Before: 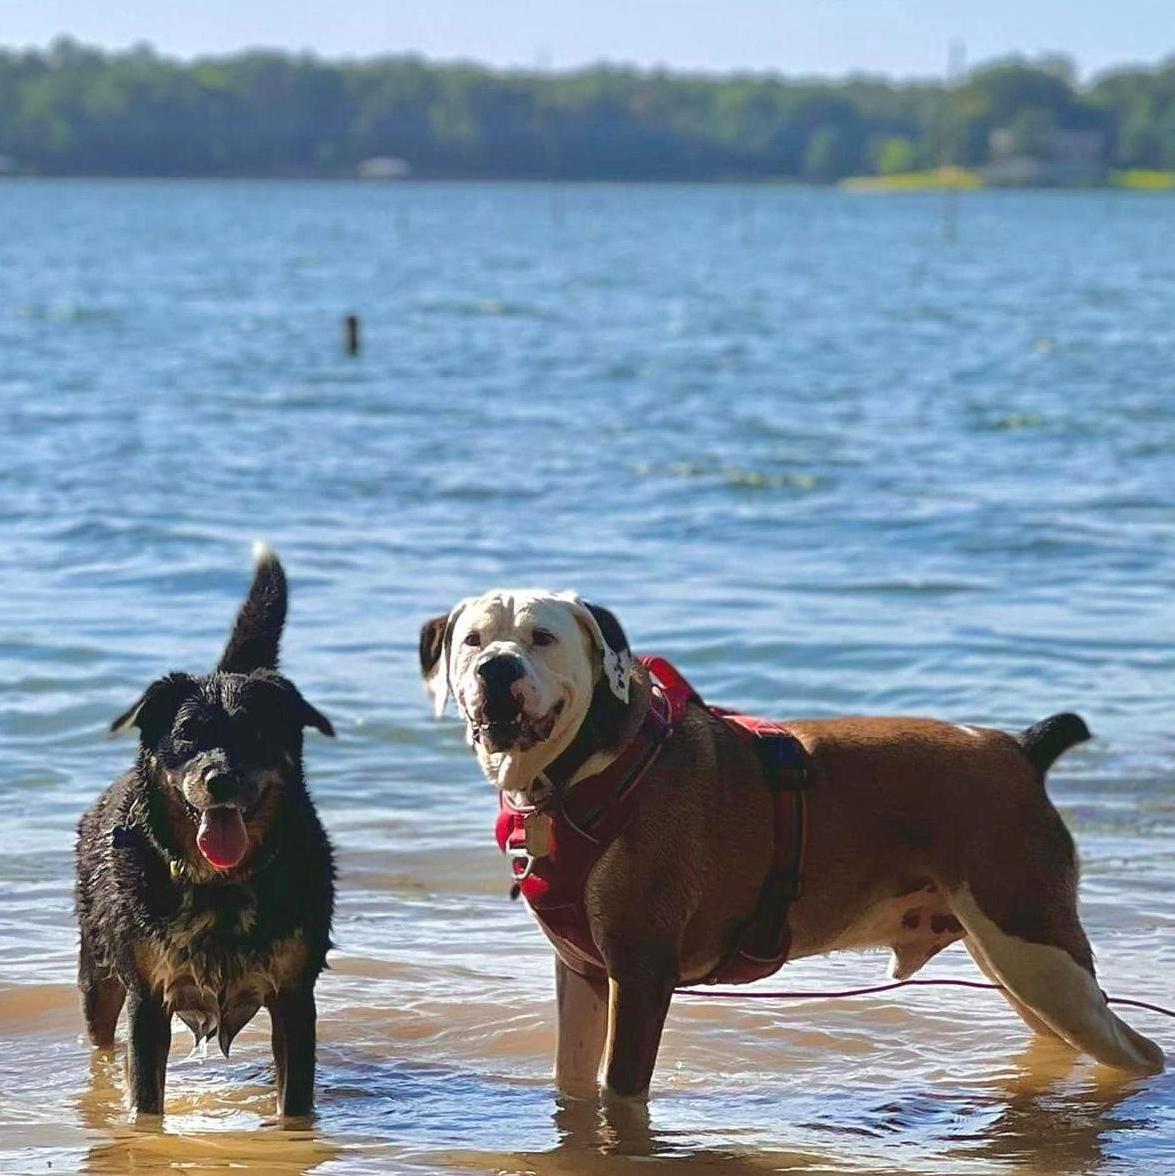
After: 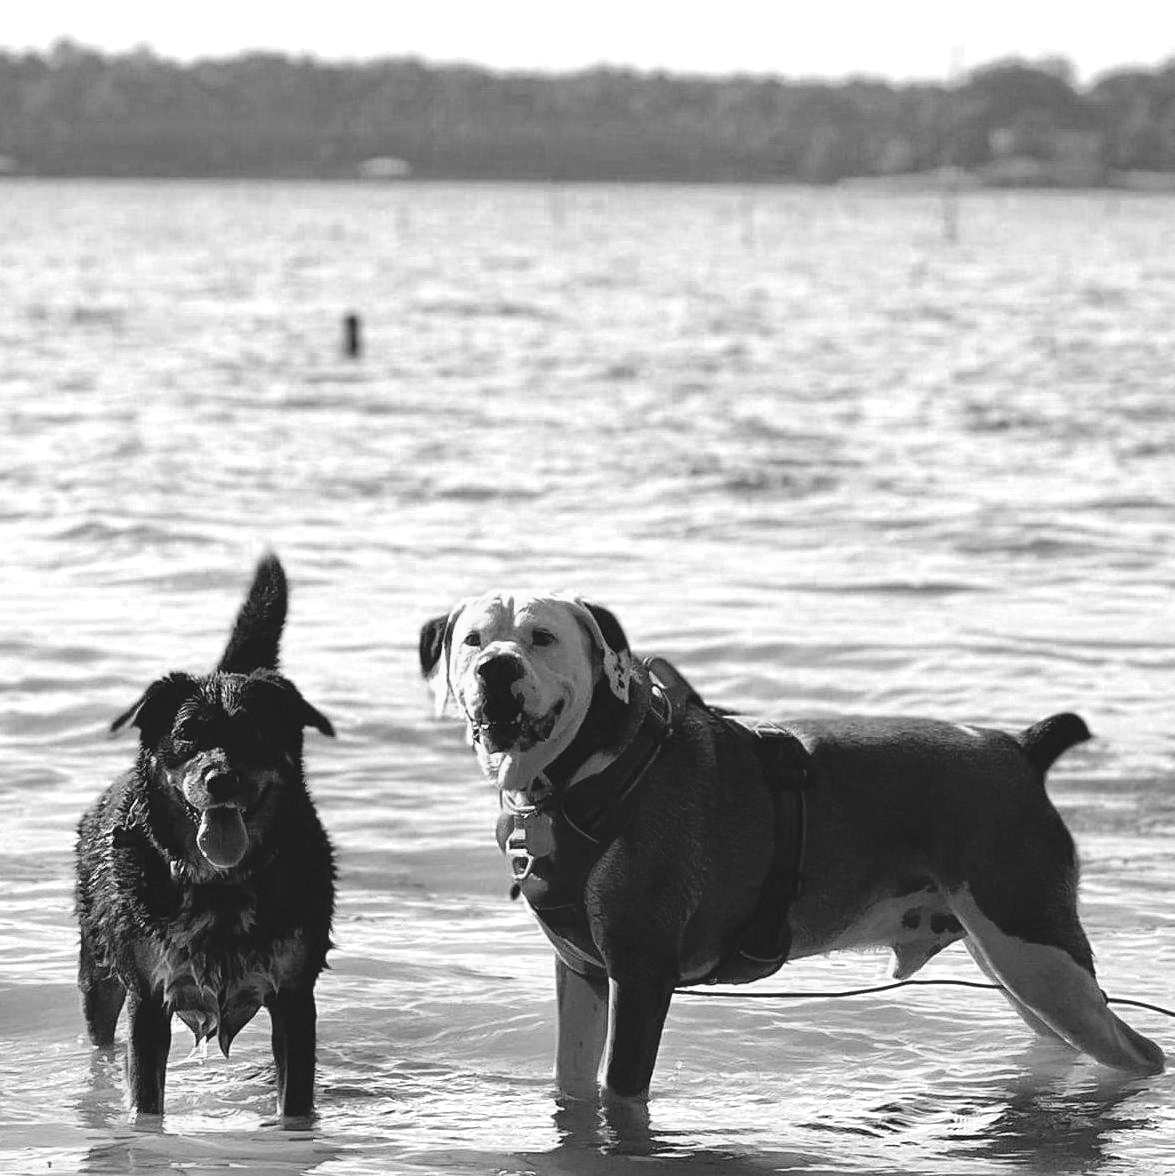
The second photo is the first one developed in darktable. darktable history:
tone curve: curves: ch0 [(0, 0) (0.003, 0.009) (0.011, 0.019) (0.025, 0.034) (0.044, 0.057) (0.069, 0.082) (0.1, 0.104) (0.136, 0.131) (0.177, 0.165) (0.224, 0.212) (0.277, 0.279) (0.335, 0.342) (0.399, 0.401) (0.468, 0.477) (0.543, 0.572) (0.623, 0.675) (0.709, 0.772) (0.801, 0.85) (0.898, 0.942) (1, 1)], color space Lab, linked channels, preserve colors none
color zones: curves: ch0 [(0, 0.613) (0.01, 0.613) (0.245, 0.448) (0.498, 0.529) (0.642, 0.665) (0.879, 0.777) (0.99, 0.613)]; ch1 [(0, 0) (0.143, 0) (0.286, 0) (0.429, 0) (0.571, 0) (0.714, 0) (0.857, 0)]
color correction: highlights b* 3.05
